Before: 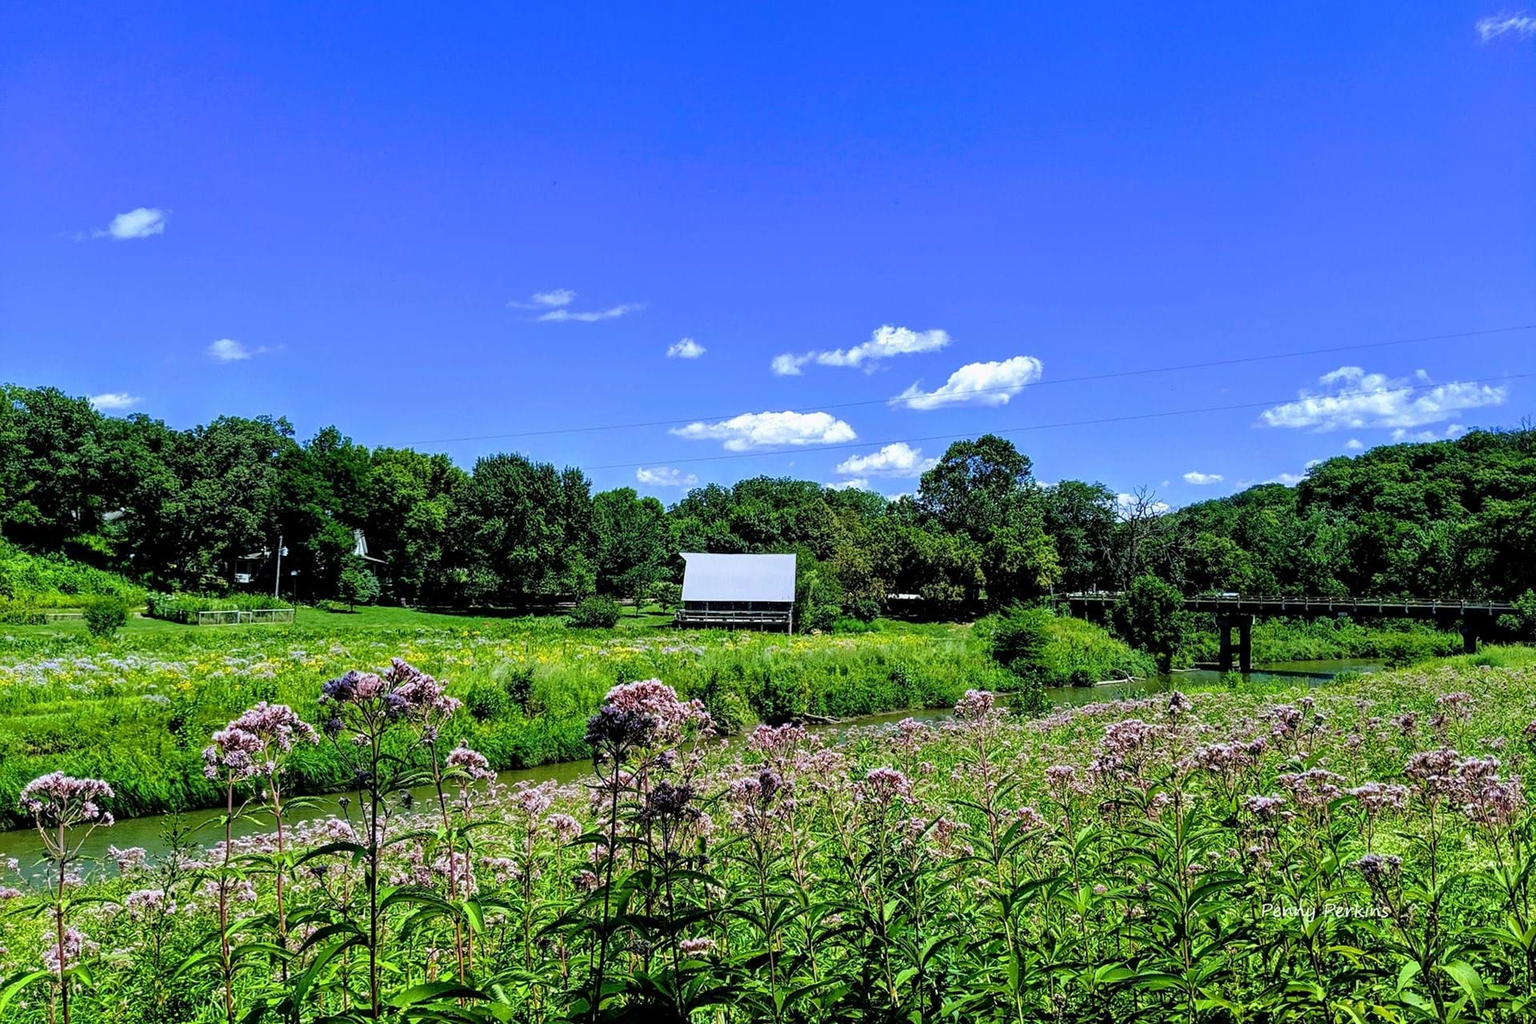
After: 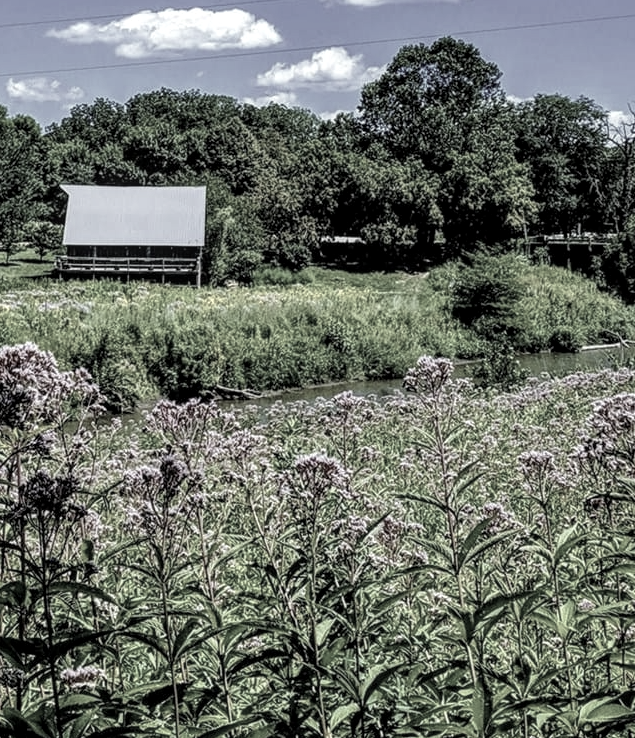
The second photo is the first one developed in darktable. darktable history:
local contrast: on, module defaults
color correction: highlights b* -0.059, saturation 0.247
crop: left 41.134%, top 39.572%, right 25.747%, bottom 2.703%
